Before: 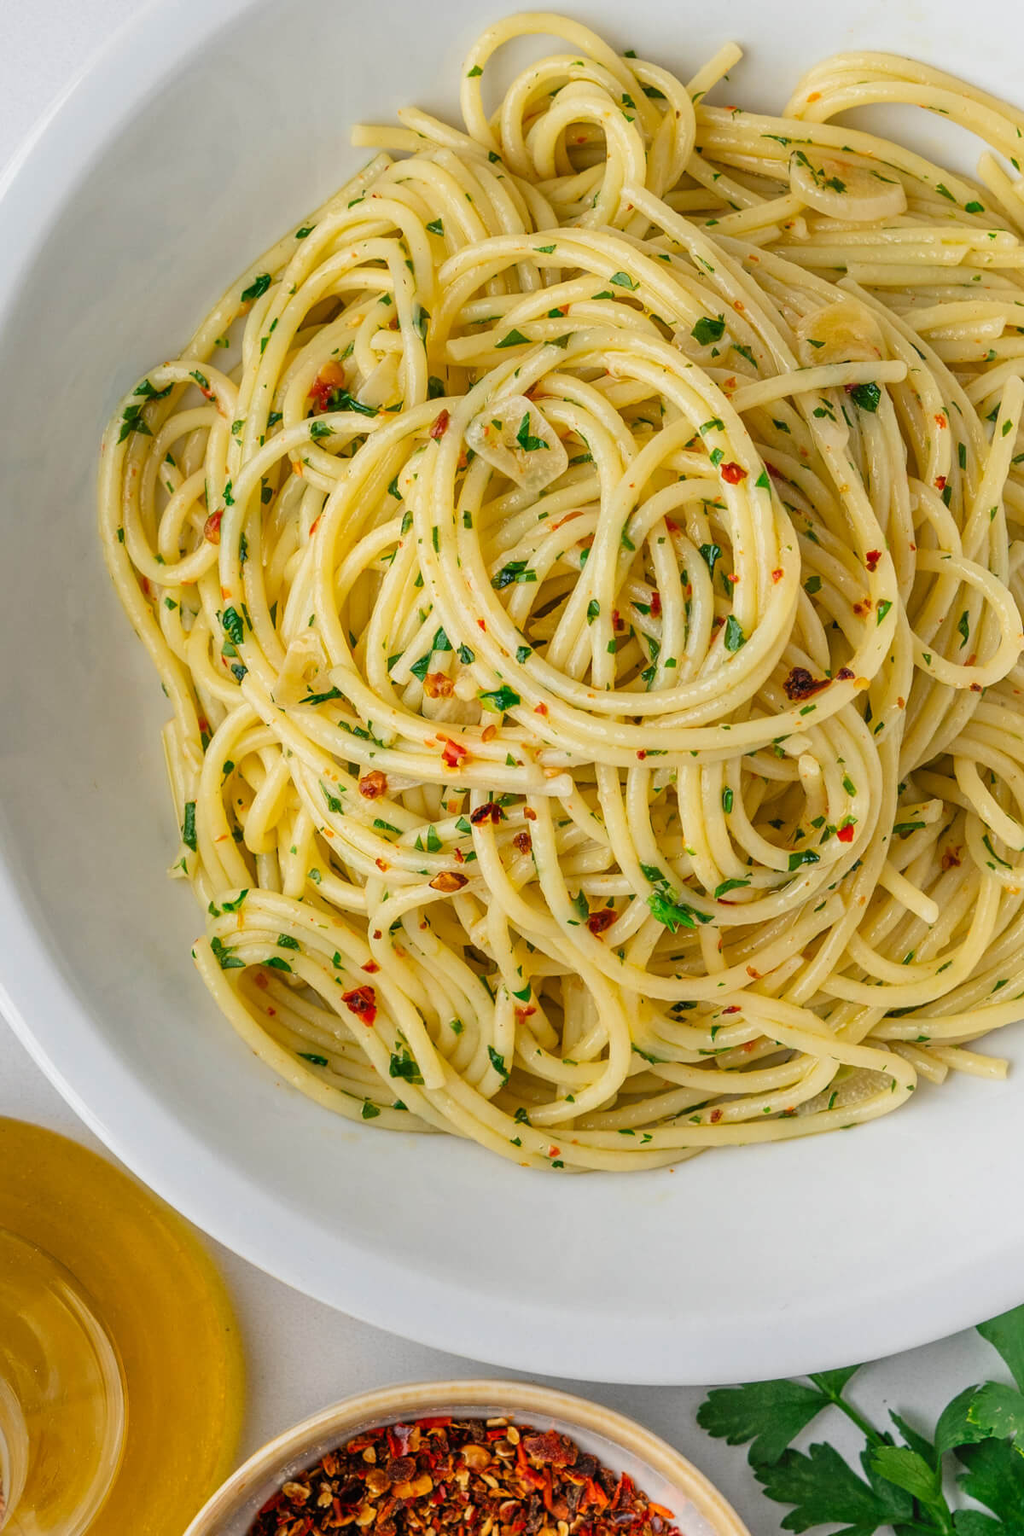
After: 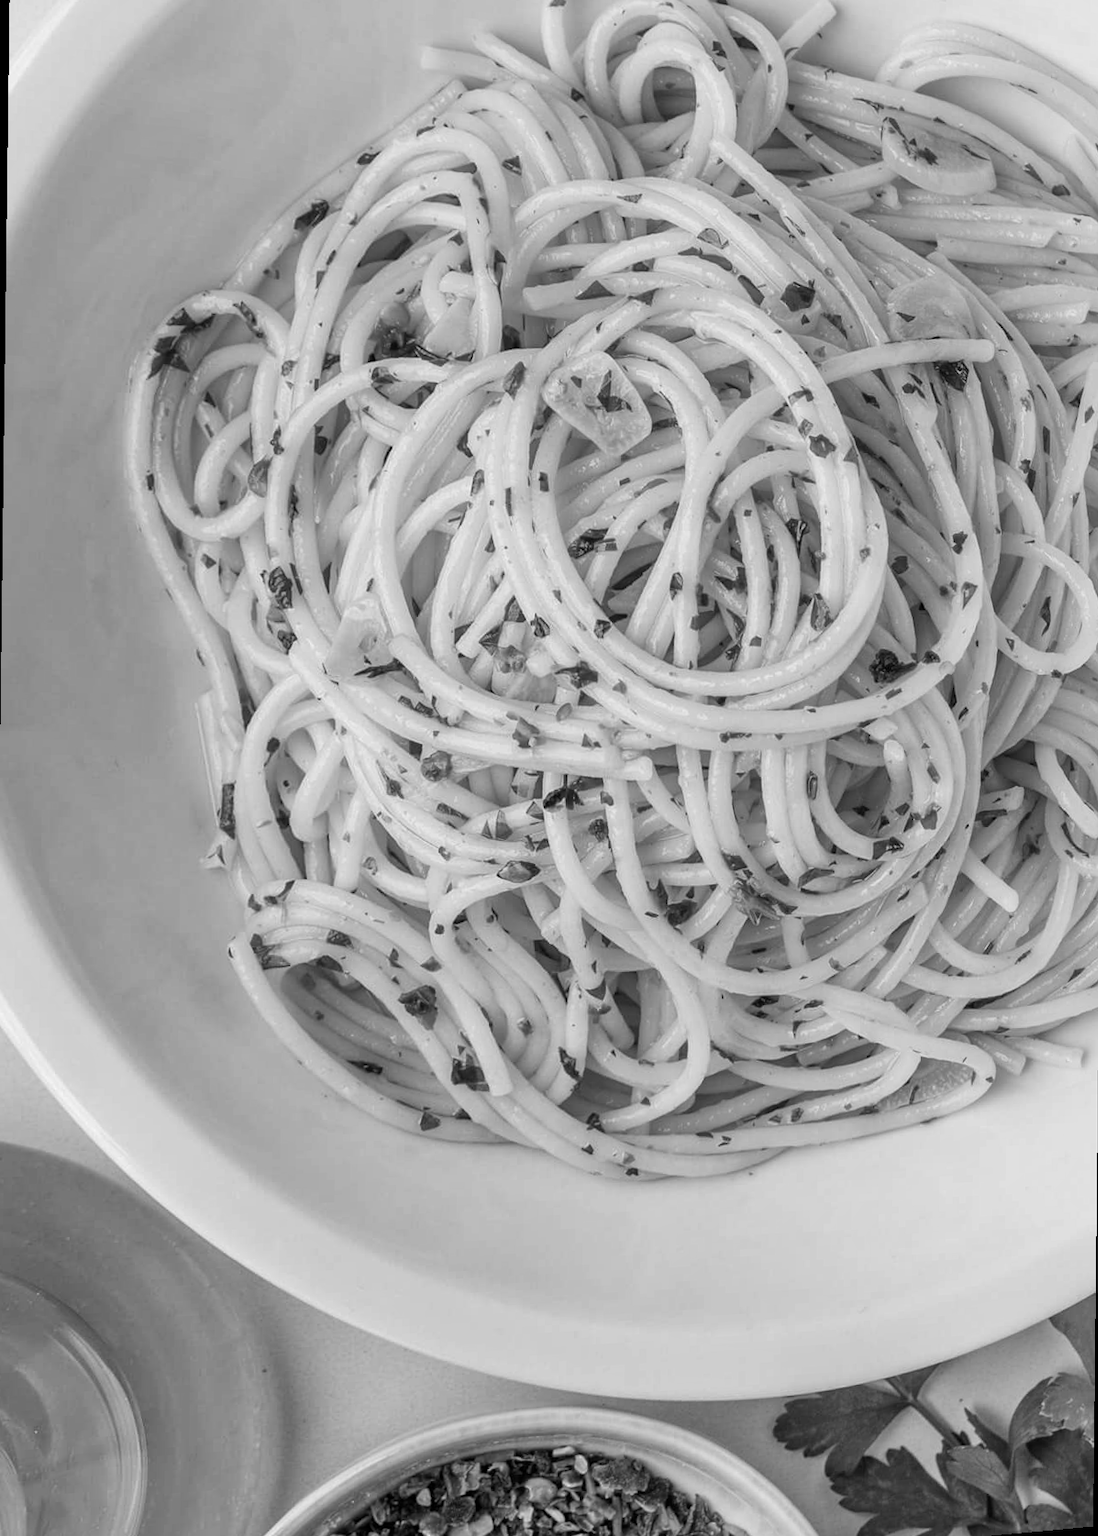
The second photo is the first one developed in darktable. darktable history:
local contrast: mode bilateral grid, contrast 20, coarseness 50, detail 120%, midtone range 0.2
rotate and perspective: rotation 0.679°, lens shift (horizontal) 0.136, crop left 0.009, crop right 0.991, crop top 0.078, crop bottom 0.95
contrast brightness saturation: saturation -0.05
monochrome: on, module defaults
